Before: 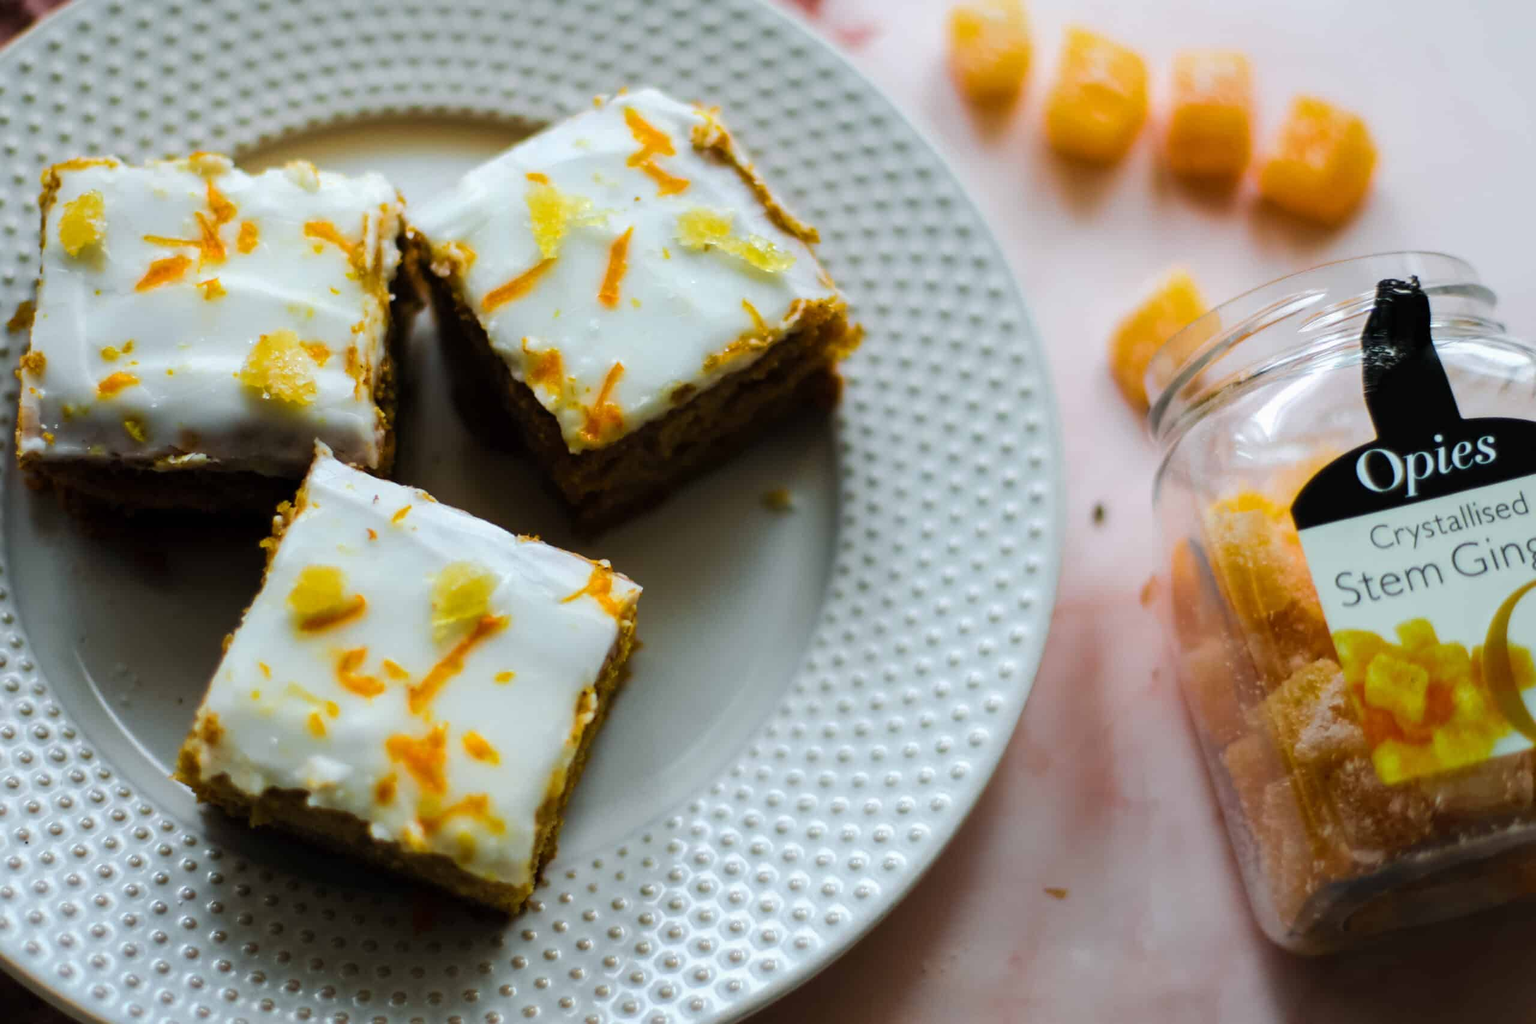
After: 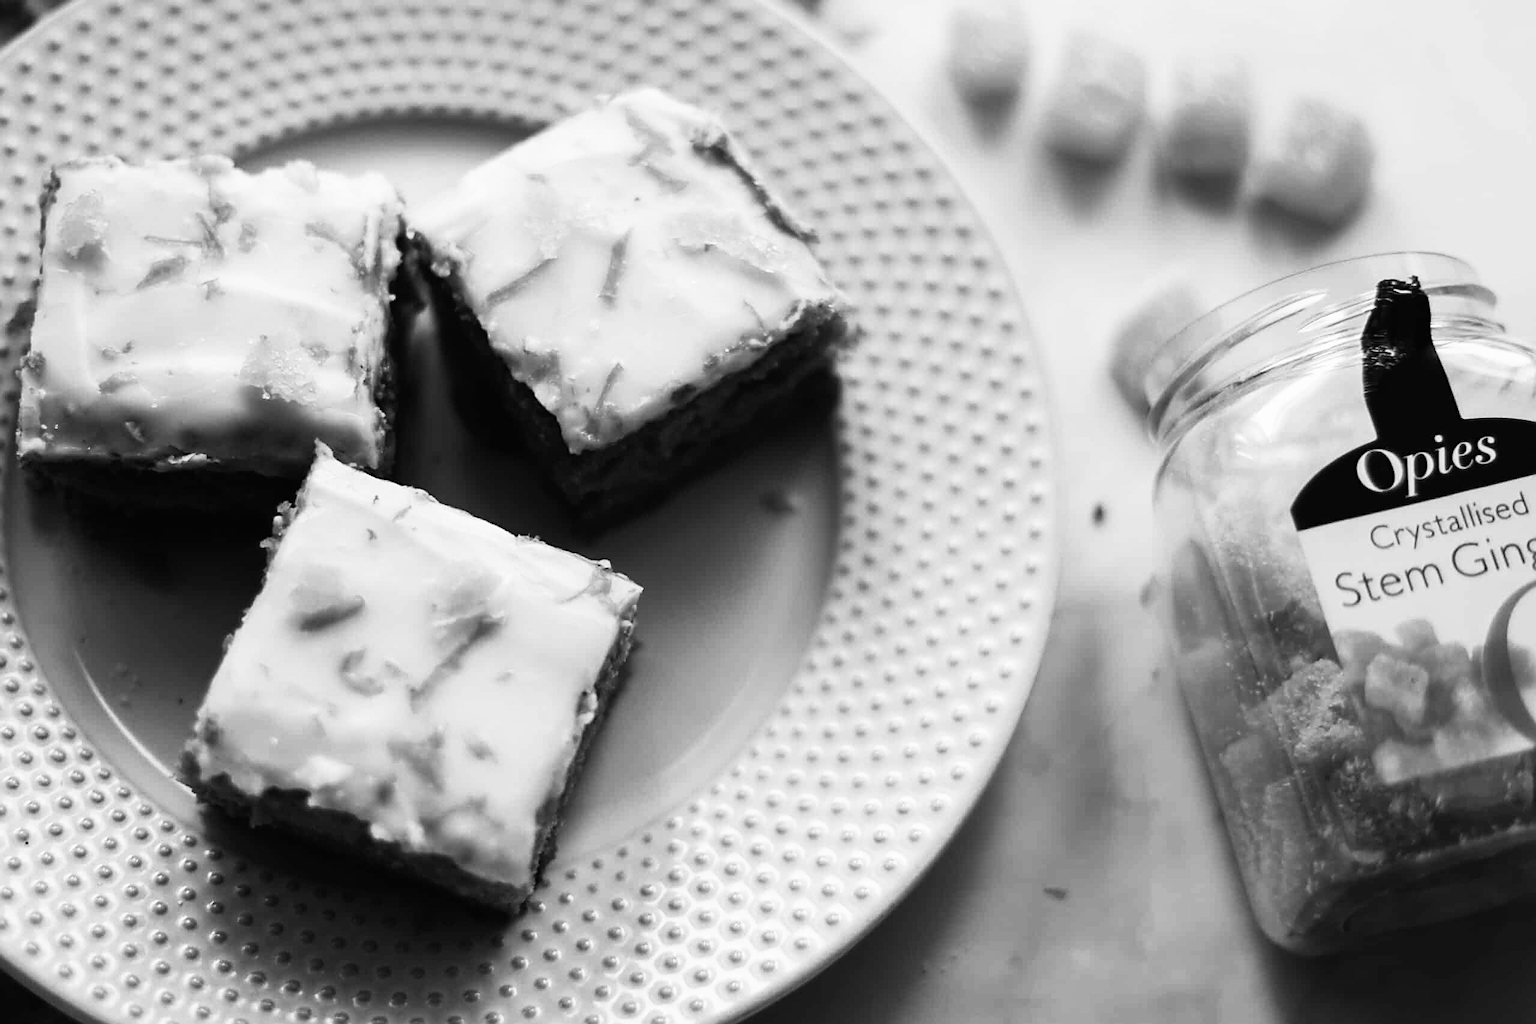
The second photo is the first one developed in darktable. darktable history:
color correction: highlights b* 3
sharpen: on, module defaults
monochrome: on, module defaults
base curve: curves: ch0 [(0, 0) (0.257, 0.25) (0.482, 0.586) (0.757, 0.871) (1, 1)]
tone curve: curves: ch0 [(0, 0.01) (0.037, 0.032) (0.131, 0.108) (0.275, 0.258) (0.483, 0.512) (0.61, 0.661) (0.696, 0.742) (0.792, 0.834) (0.911, 0.936) (0.997, 0.995)]; ch1 [(0, 0) (0.308, 0.29) (0.425, 0.411) (0.503, 0.502) (0.529, 0.543) (0.683, 0.706) (0.746, 0.77) (1, 1)]; ch2 [(0, 0) (0.225, 0.214) (0.334, 0.339) (0.401, 0.415) (0.485, 0.487) (0.502, 0.502) (0.525, 0.523) (0.545, 0.552) (0.587, 0.61) (0.636, 0.654) (0.711, 0.729) (0.845, 0.855) (0.998, 0.977)], color space Lab, independent channels, preserve colors none
